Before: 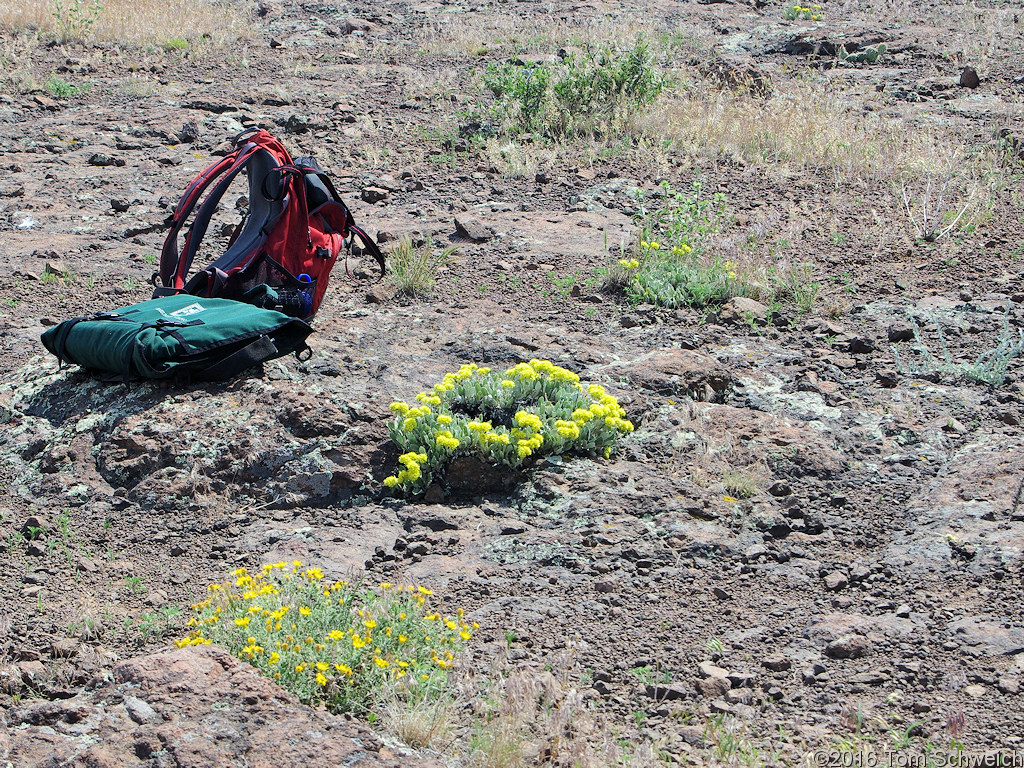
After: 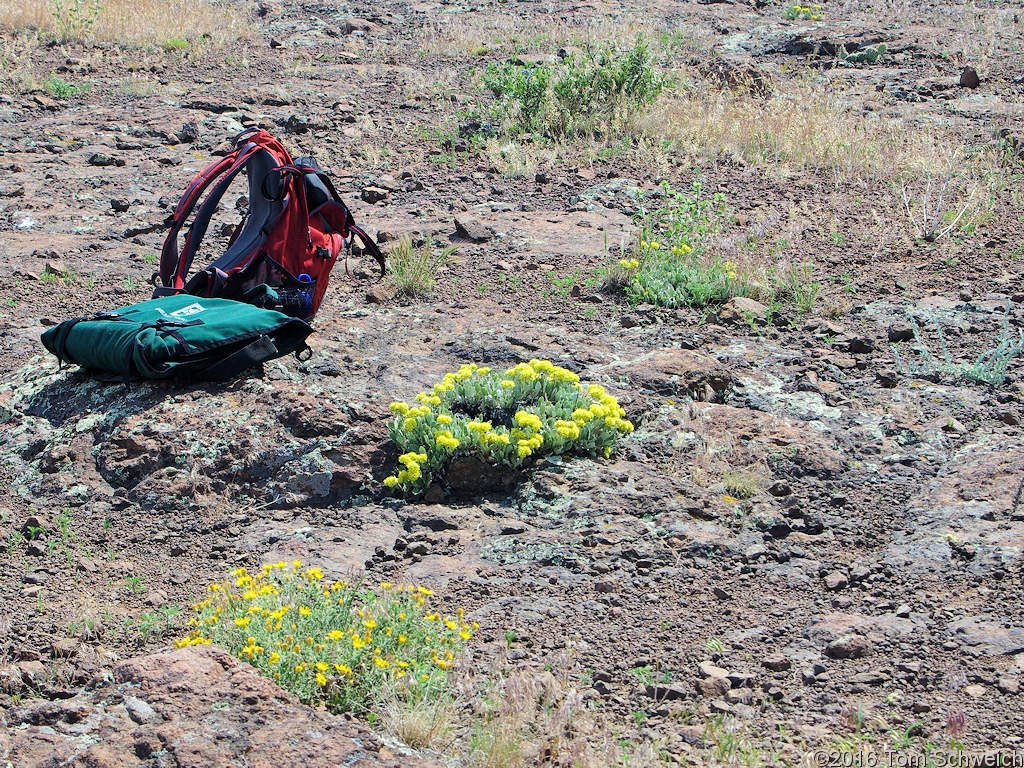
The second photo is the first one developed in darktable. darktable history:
velvia: on, module defaults
local contrast: mode bilateral grid, contrast 15, coarseness 36, detail 106%, midtone range 0.2
